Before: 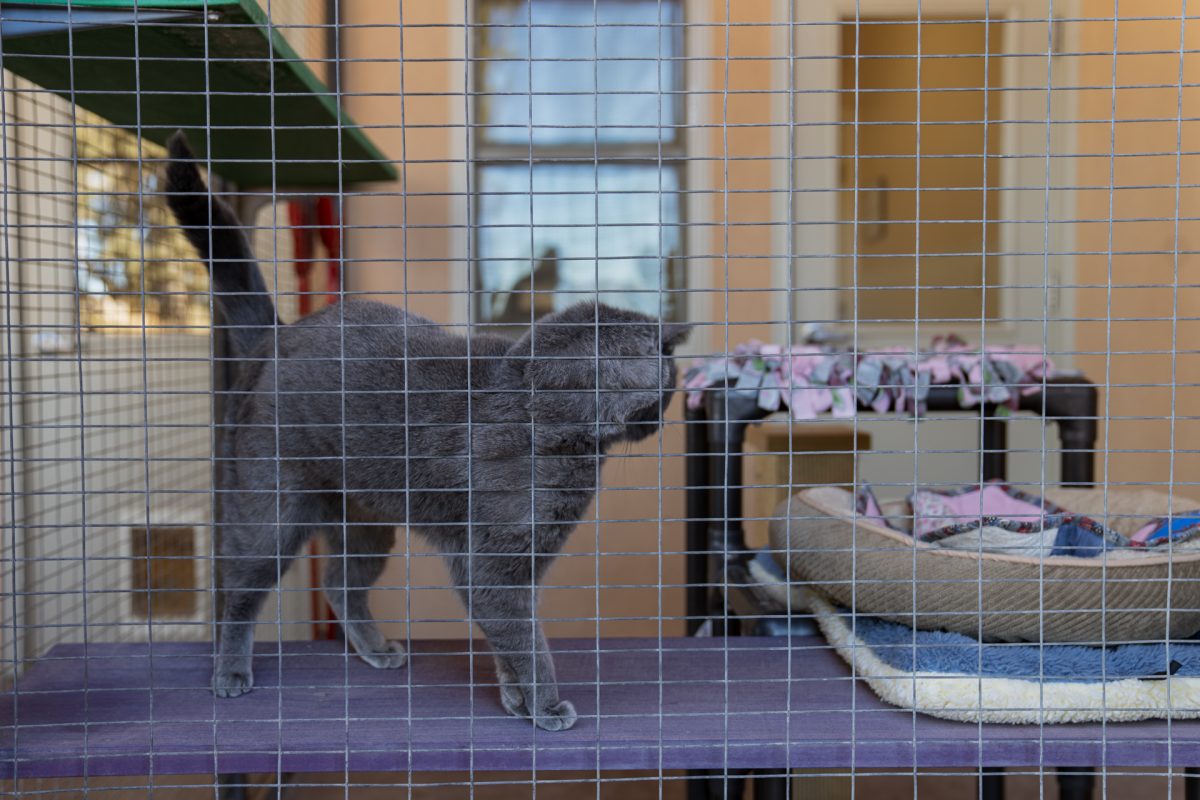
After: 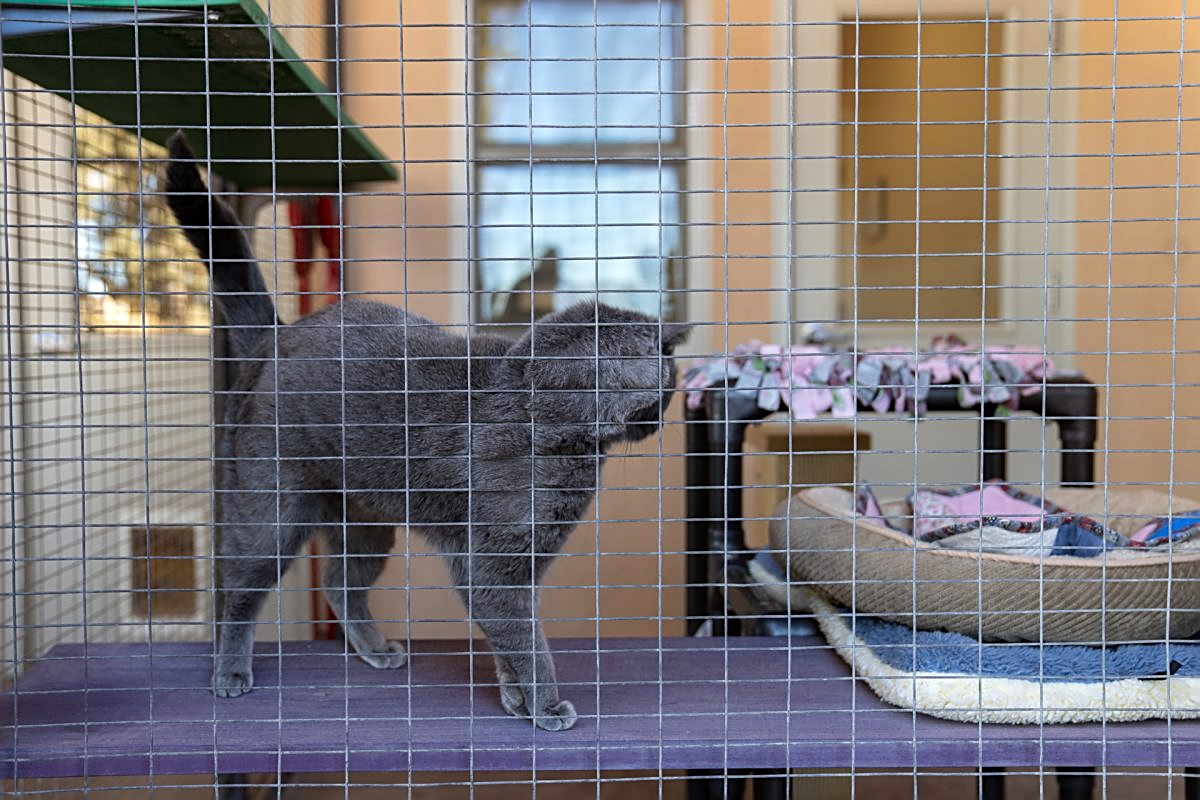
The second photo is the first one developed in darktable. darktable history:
sharpen: on, module defaults
tone equalizer: -8 EV -0.404 EV, -7 EV -0.401 EV, -6 EV -0.338 EV, -5 EV -0.206 EV, -3 EV 0.216 EV, -2 EV 0.349 EV, -1 EV 0.401 EV, +0 EV 0.414 EV
